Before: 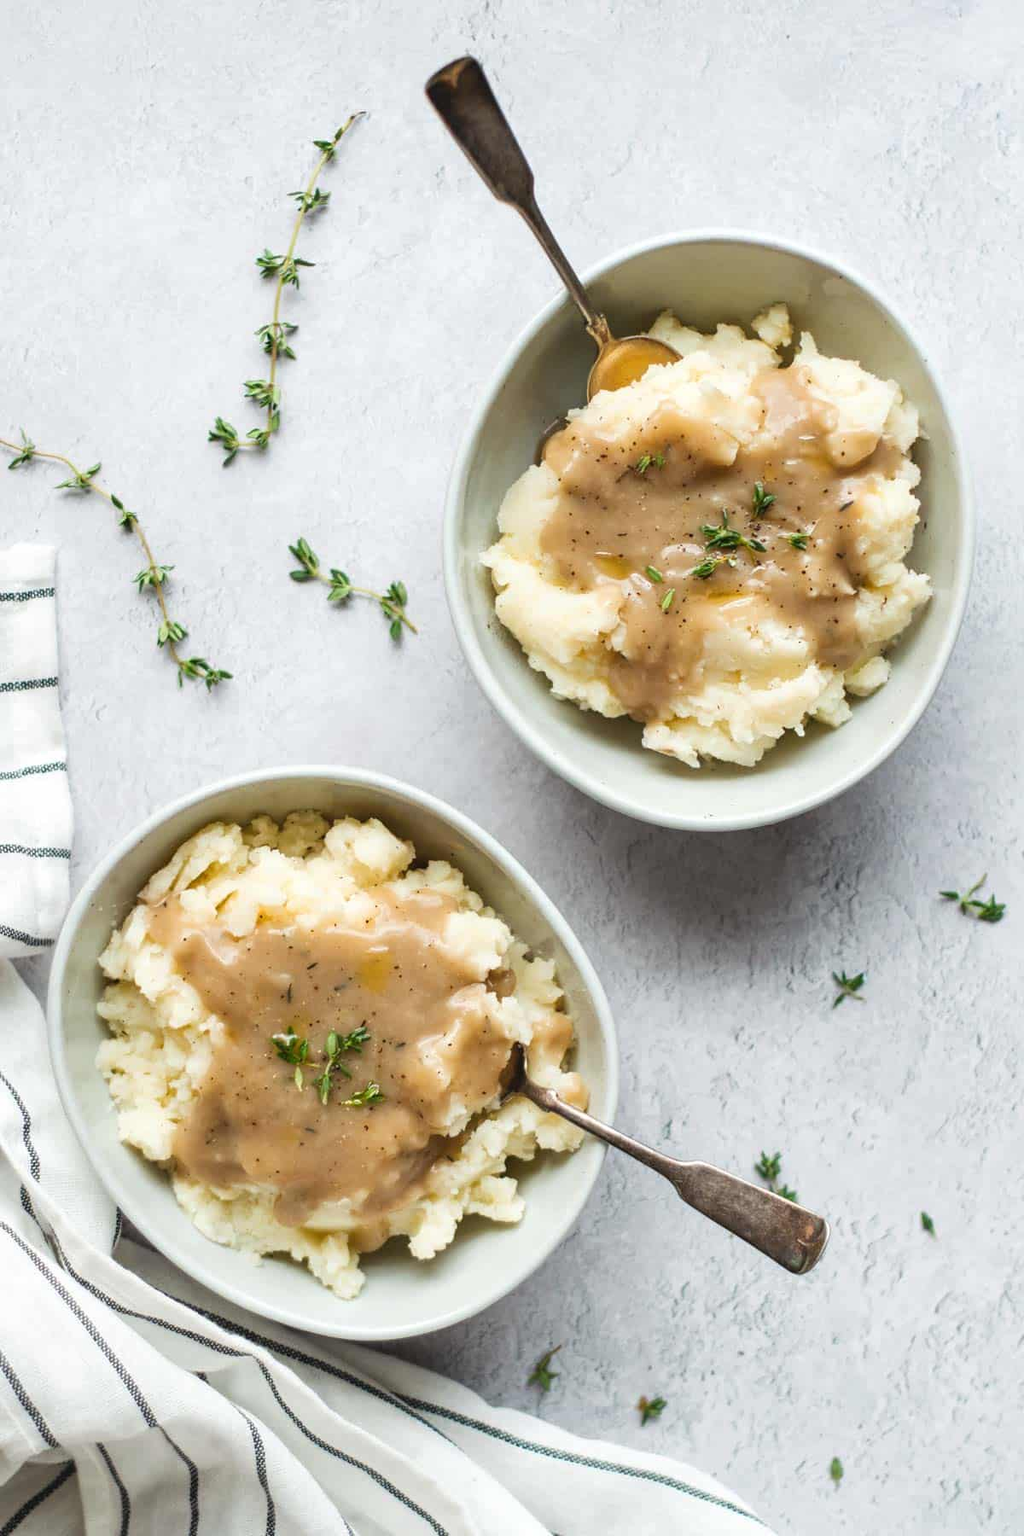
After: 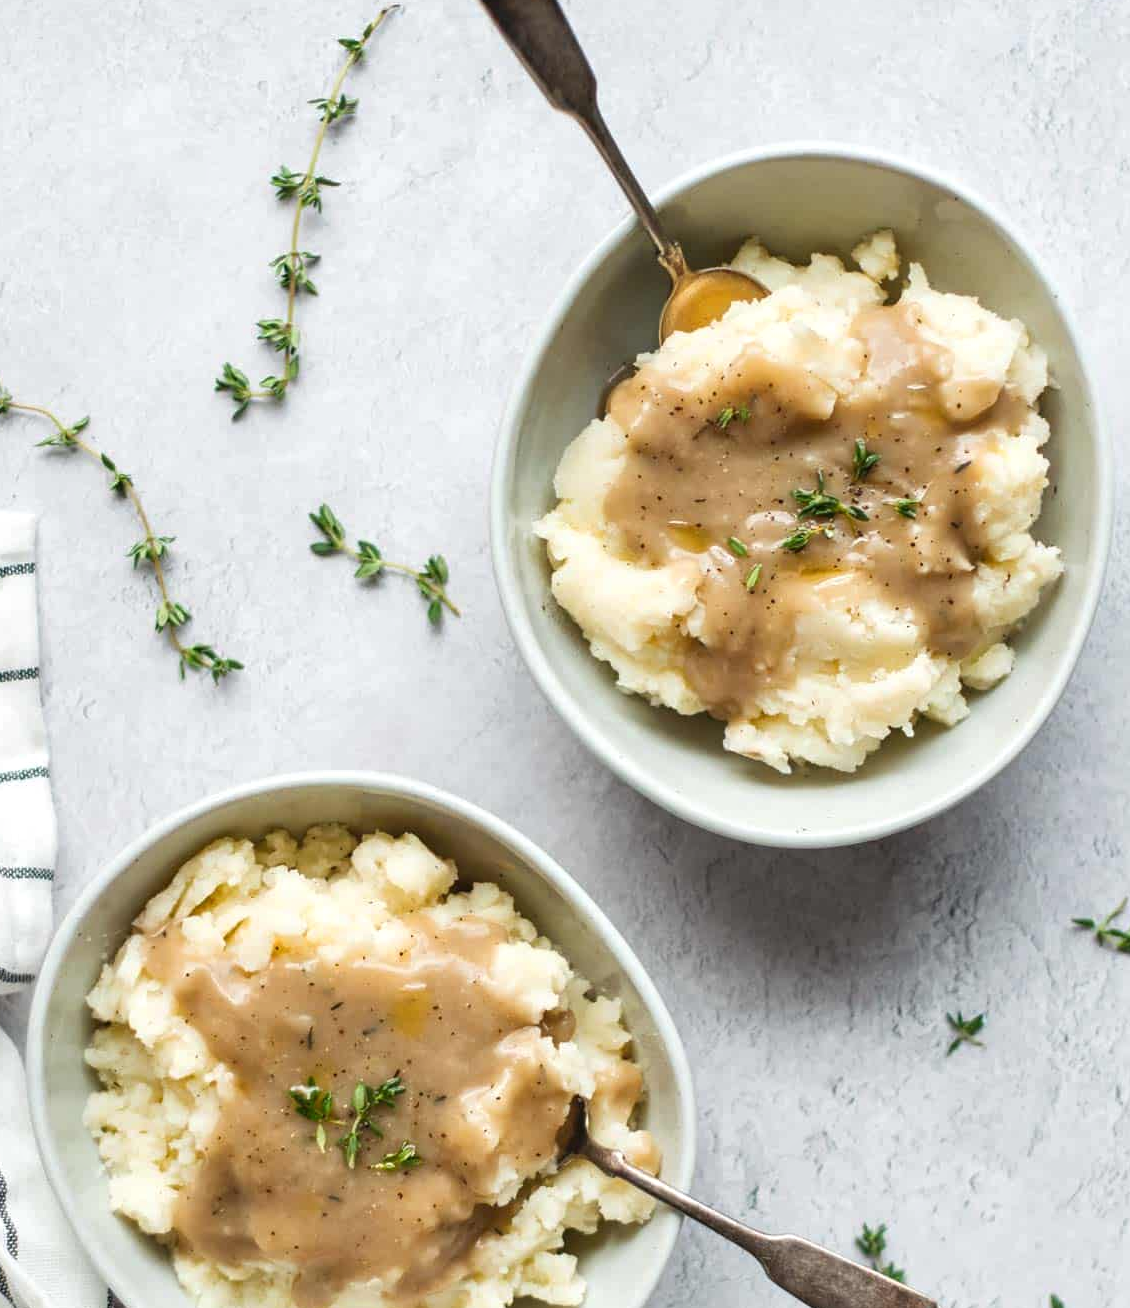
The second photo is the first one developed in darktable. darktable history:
tone equalizer: on, module defaults
local contrast: mode bilateral grid, contrast 21, coarseness 50, detail 119%, midtone range 0.2
crop: left 2.471%, top 7.037%, right 3.34%, bottom 20.276%
